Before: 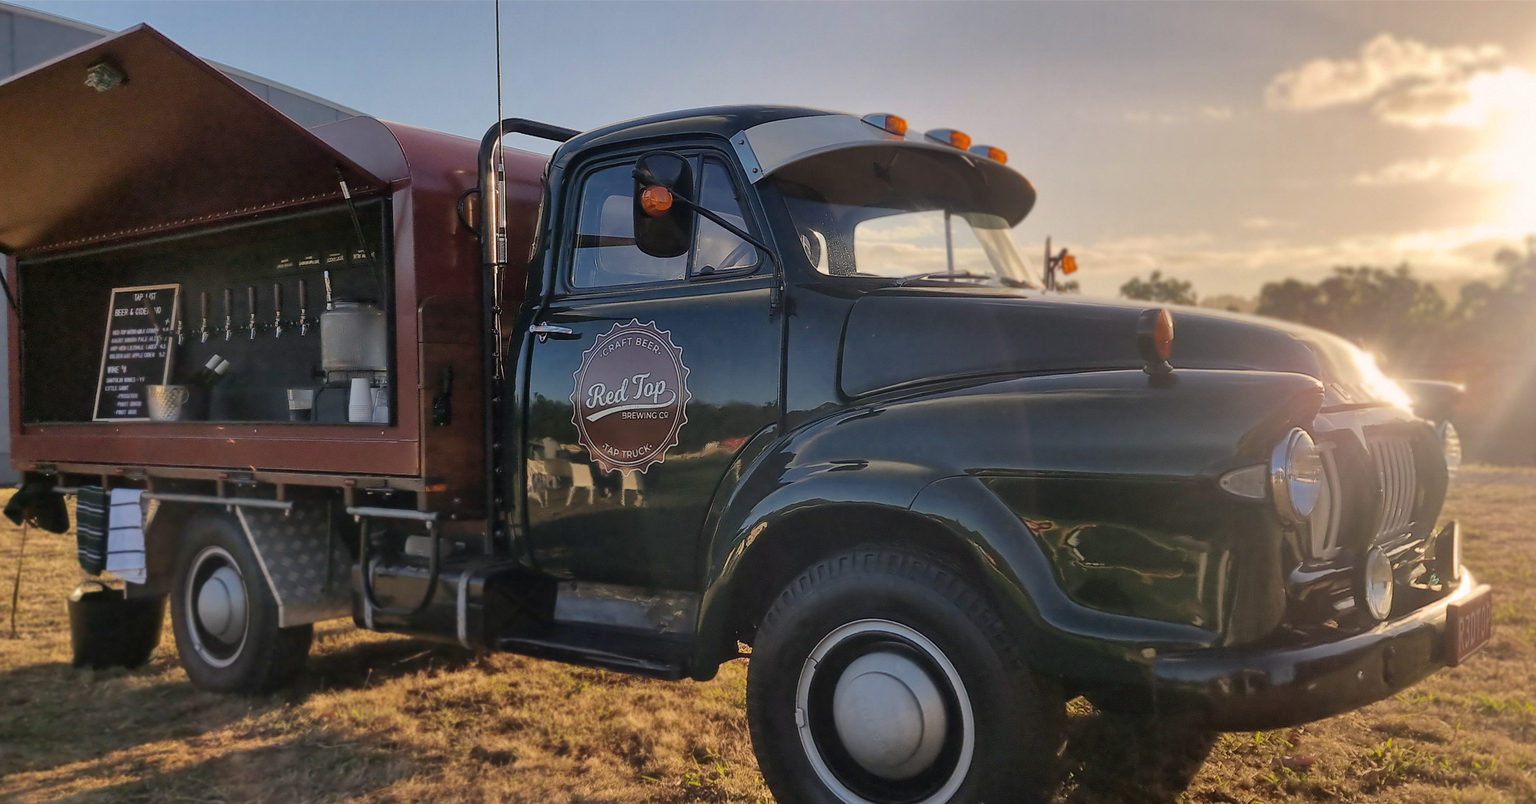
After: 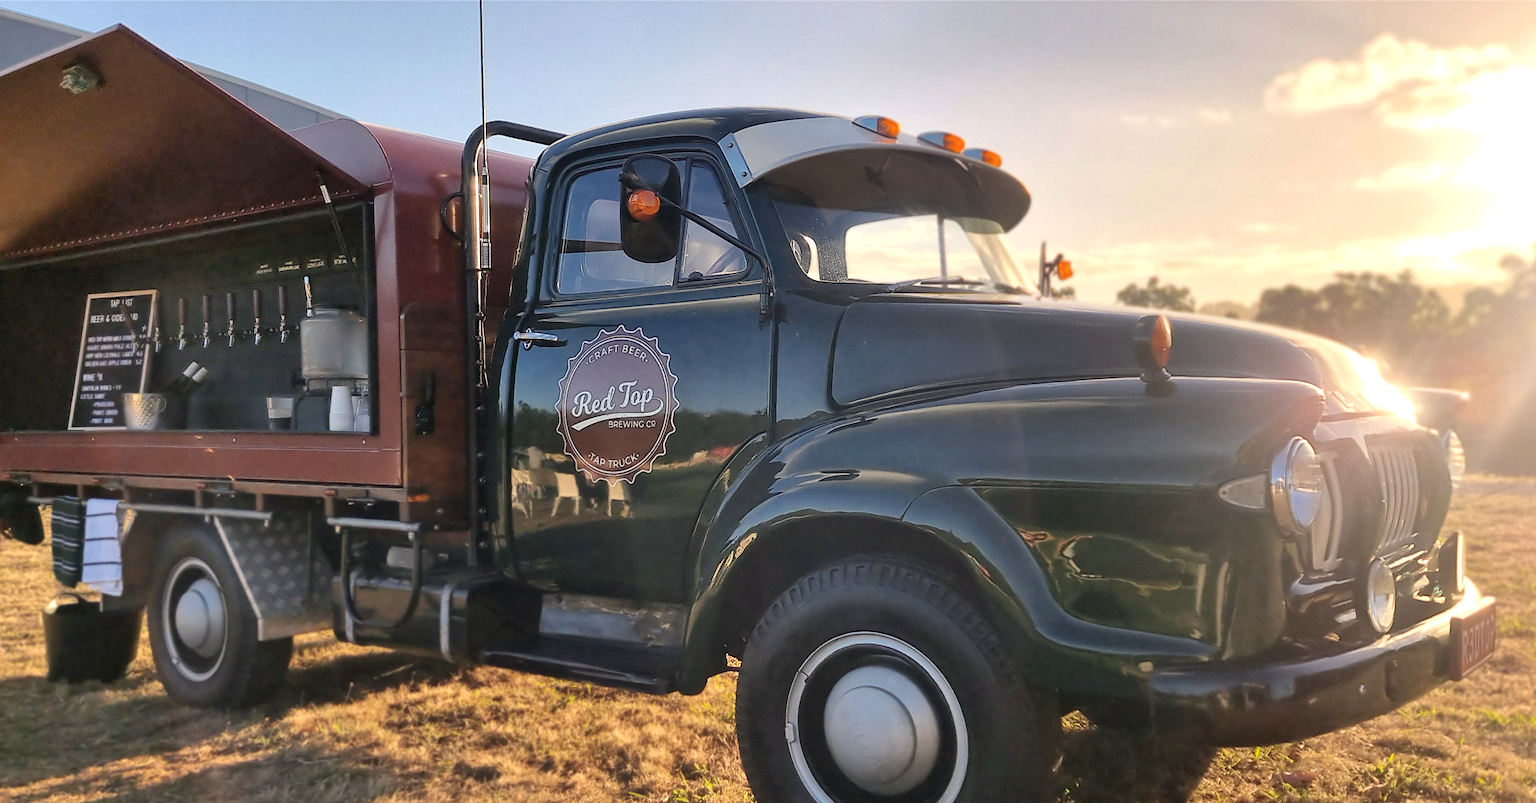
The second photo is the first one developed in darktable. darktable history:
exposure: black level correction 0, exposure 0.7 EV, compensate exposure bias true, compensate highlight preservation false
crop: left 1.743%, right 0.268%, bottom 2.011%
